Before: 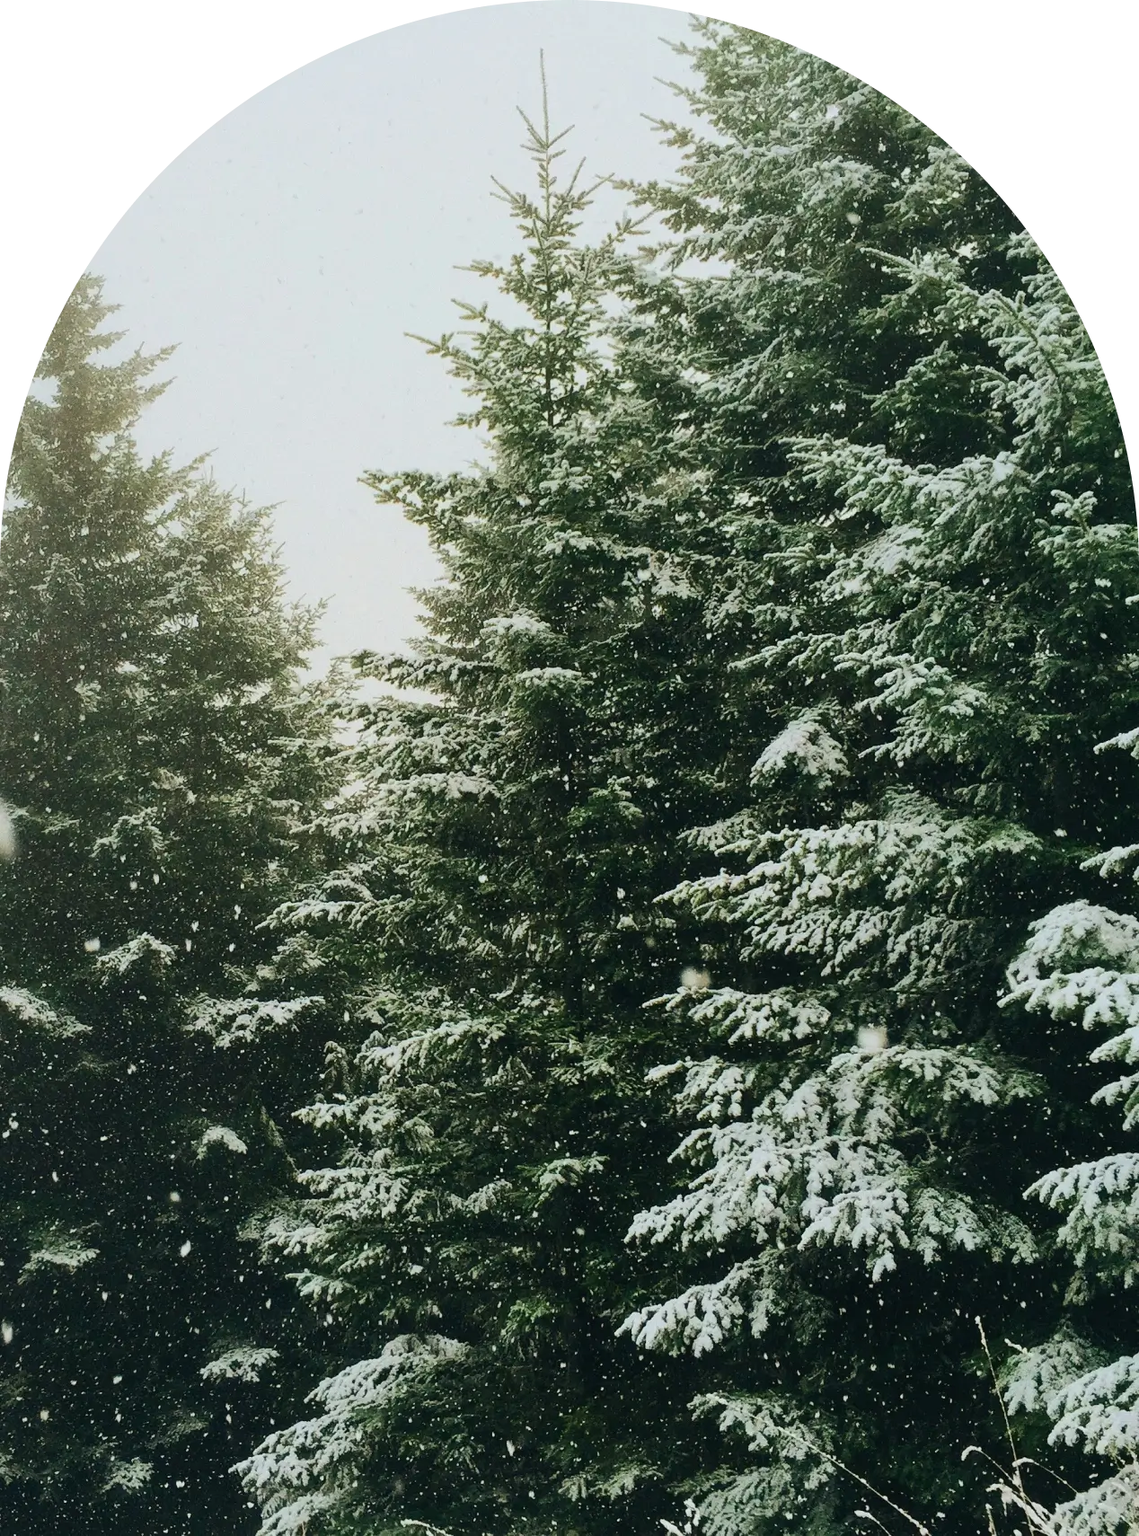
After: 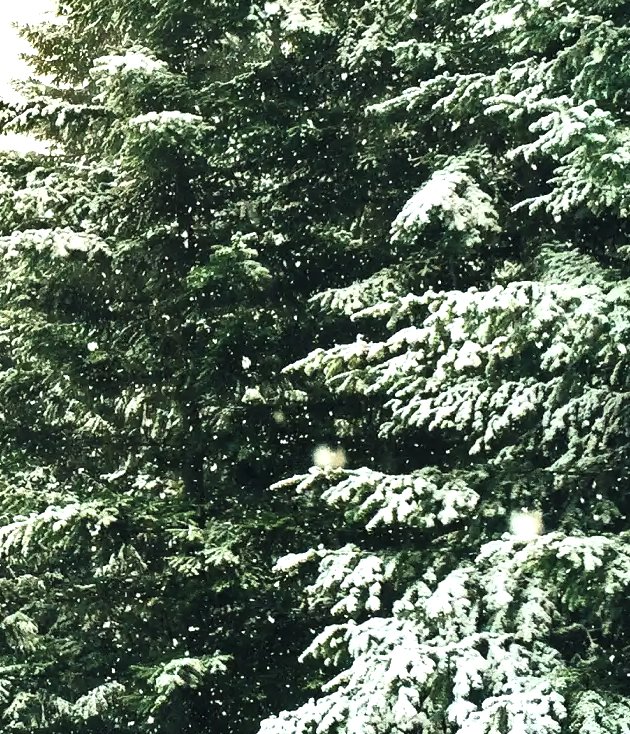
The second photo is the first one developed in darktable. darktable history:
levels: levels [0.052, 0.496, 0.908]
exposure: black level correction 0, exposure 0.703 EV, compensate highlight preservation false
crop: left 35.151%, top 36.996%, right 15.092%, bottom 20.044%
contrast brightness saturation: contrast 0.031, brightness 0.065, saturation 0.129
shadows and highlights: shadows 30.69, highlights -62.9, soften with gaussian
